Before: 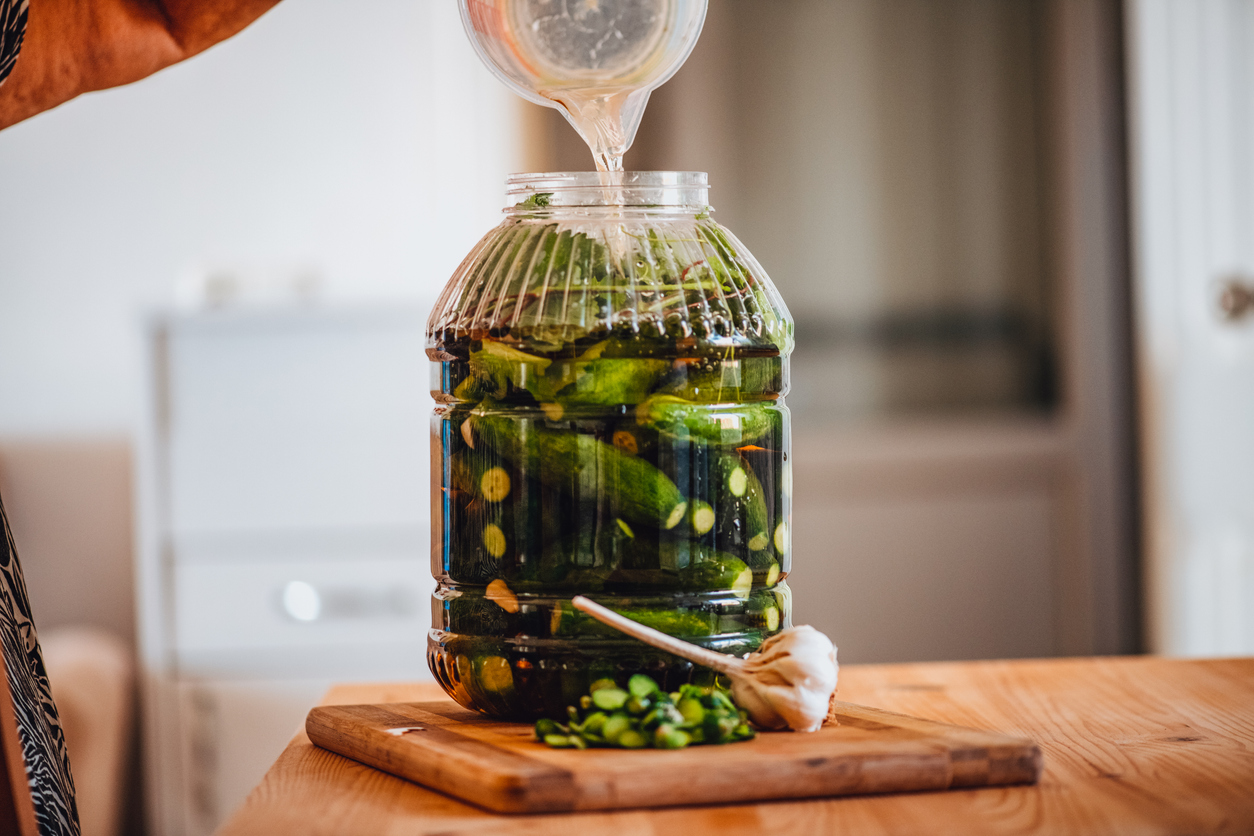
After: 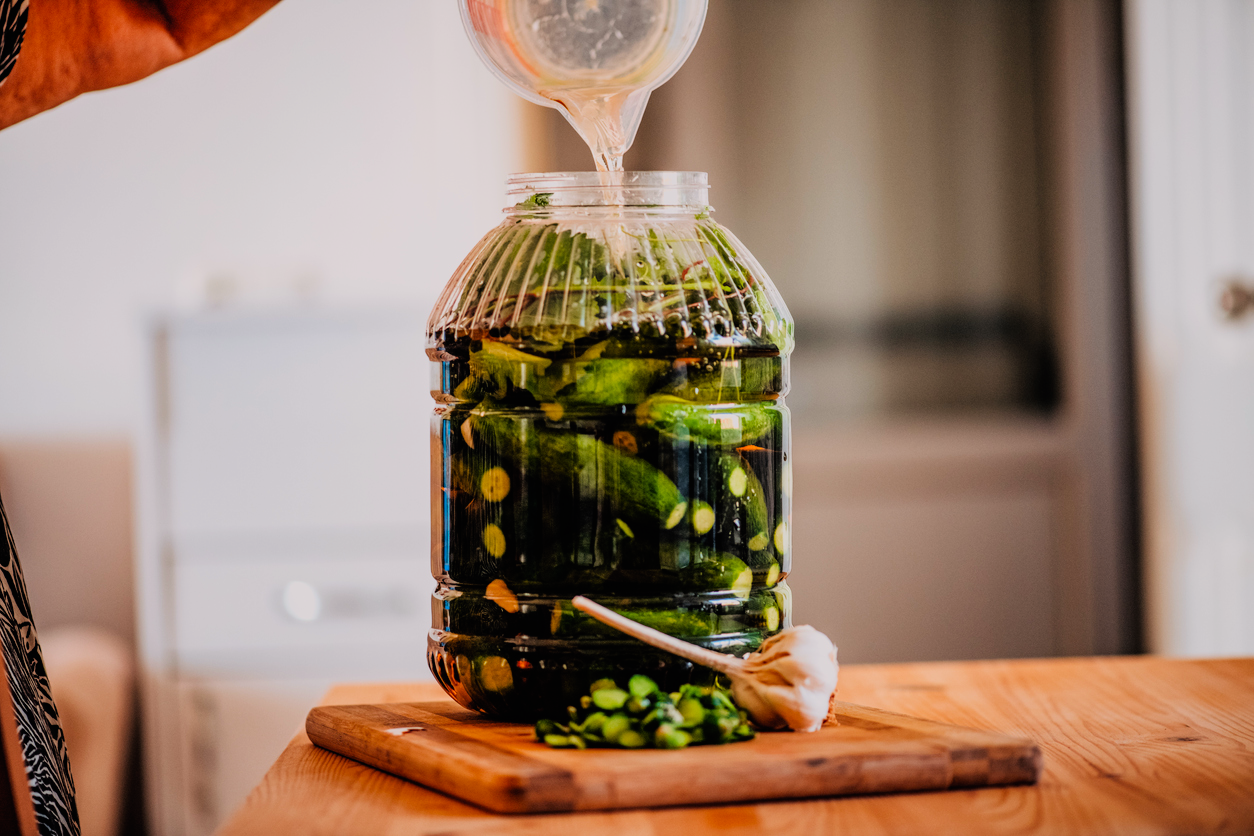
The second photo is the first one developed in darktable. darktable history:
filmic rgb: black relative exposure -7.75 EV, white relative exposure 4.4 EV, threshold 3 EV, hardness 3.76, latitude 50%, contrast 1.1, color science v5 (2021), contrast in shadows safe, contrast in highlights safe, enable highlight reconstruction true
color correction: highlights a* 3.22, highlights b* 1.93, saturation 1.19
